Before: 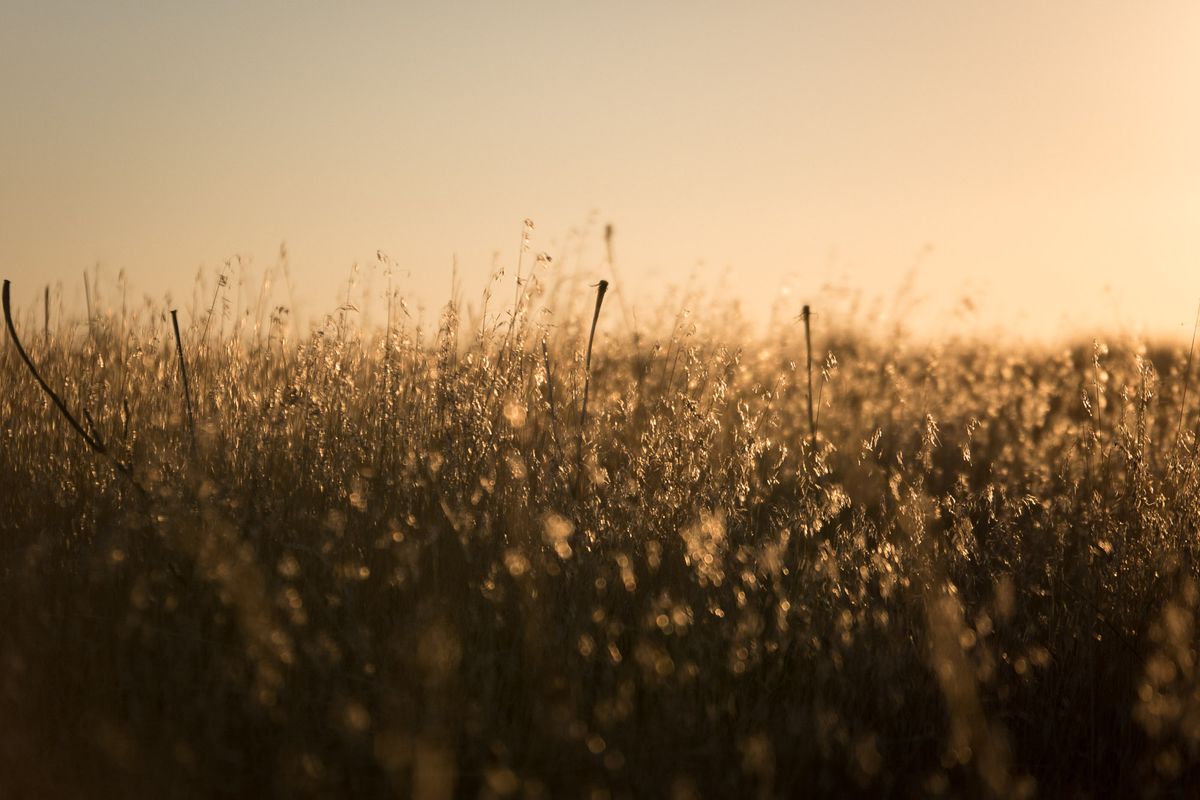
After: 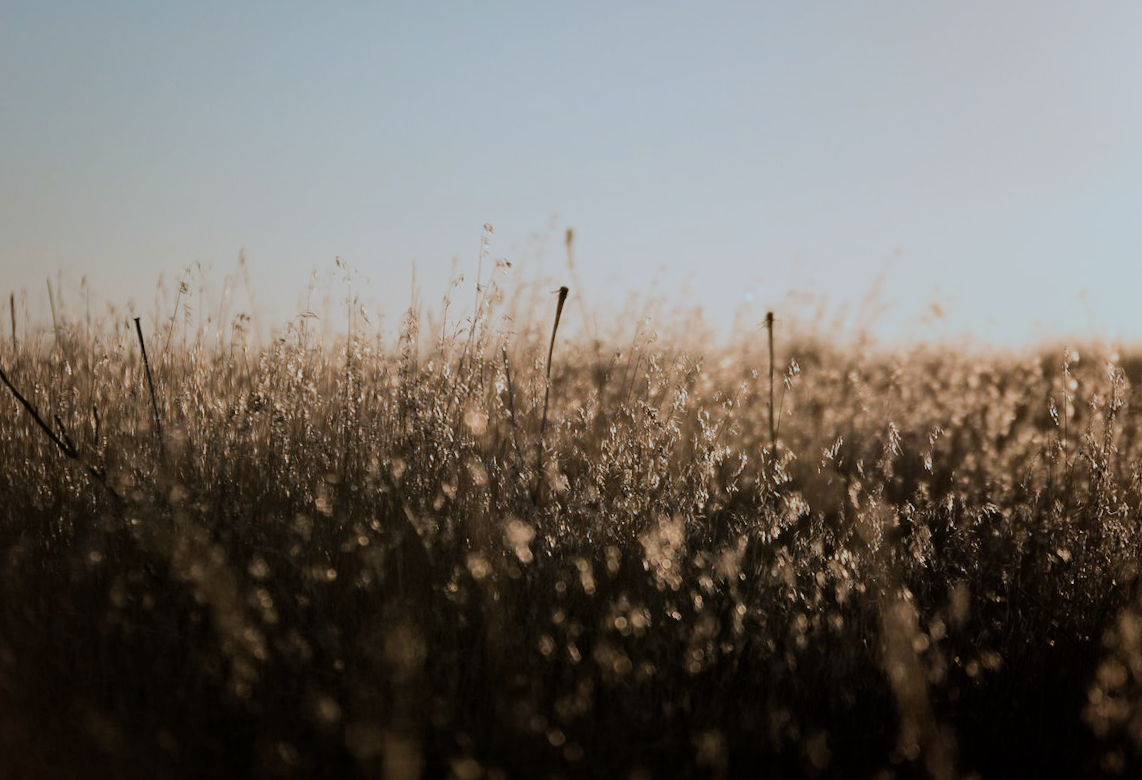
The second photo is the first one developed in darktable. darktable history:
rotate and perspective: rotation 0.074°, lens shift (vertical) 0.096, lens shift (horizontal) -0.041, crop left 0.043, crop right 0.952, crop top 0.024, crop bottom 0.979
color correction: highlights a* -9.35, highlights b* -23.15
filmic rgb: black relative exposure -7.65 EV, white relative exposure 4.56 EV, hardness 3.61
white balance: red 0.984, blue 1.059
